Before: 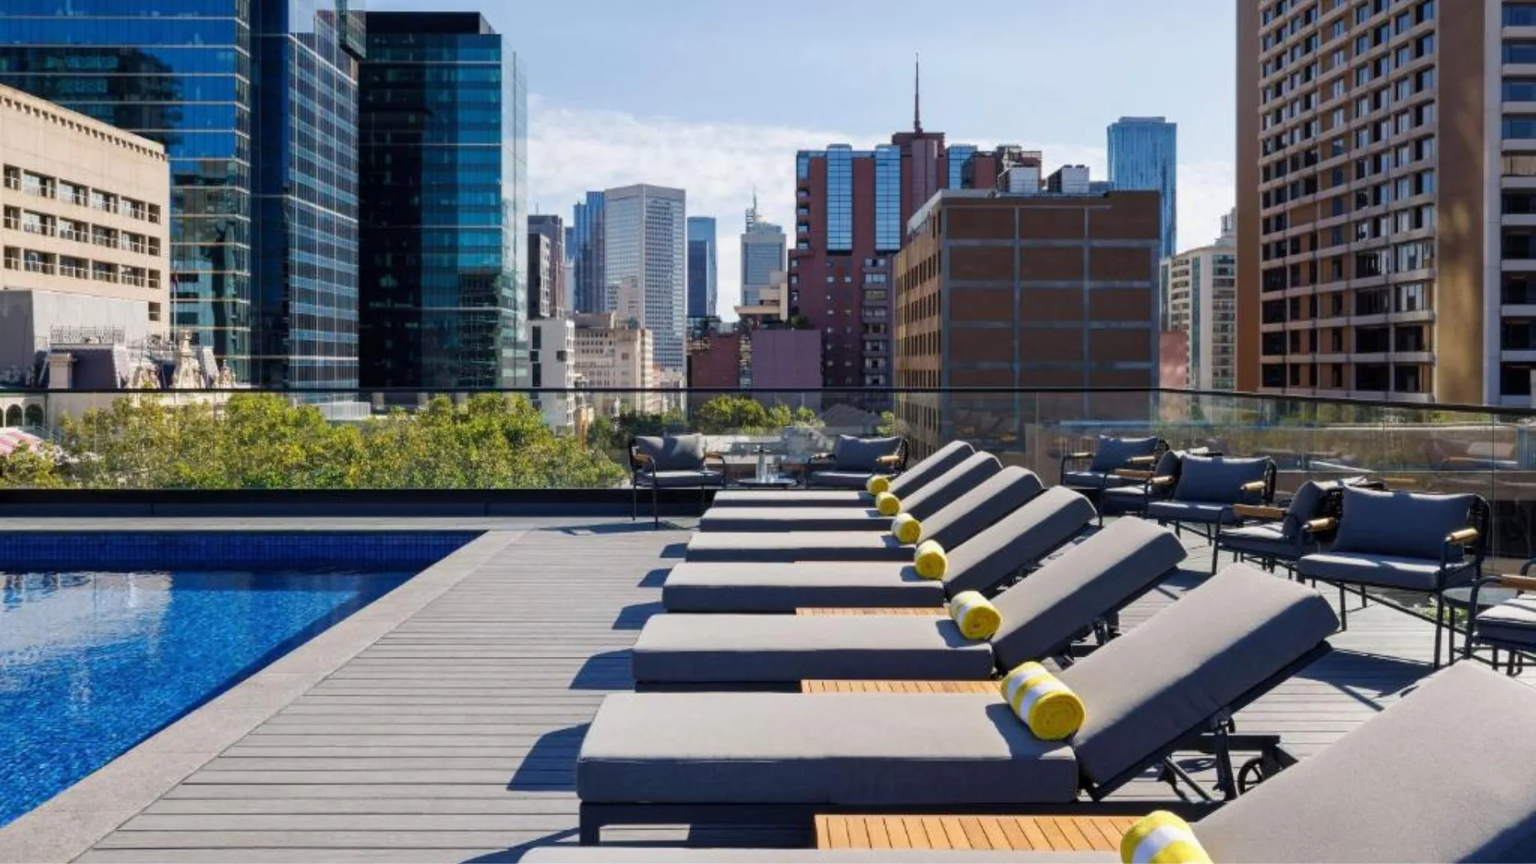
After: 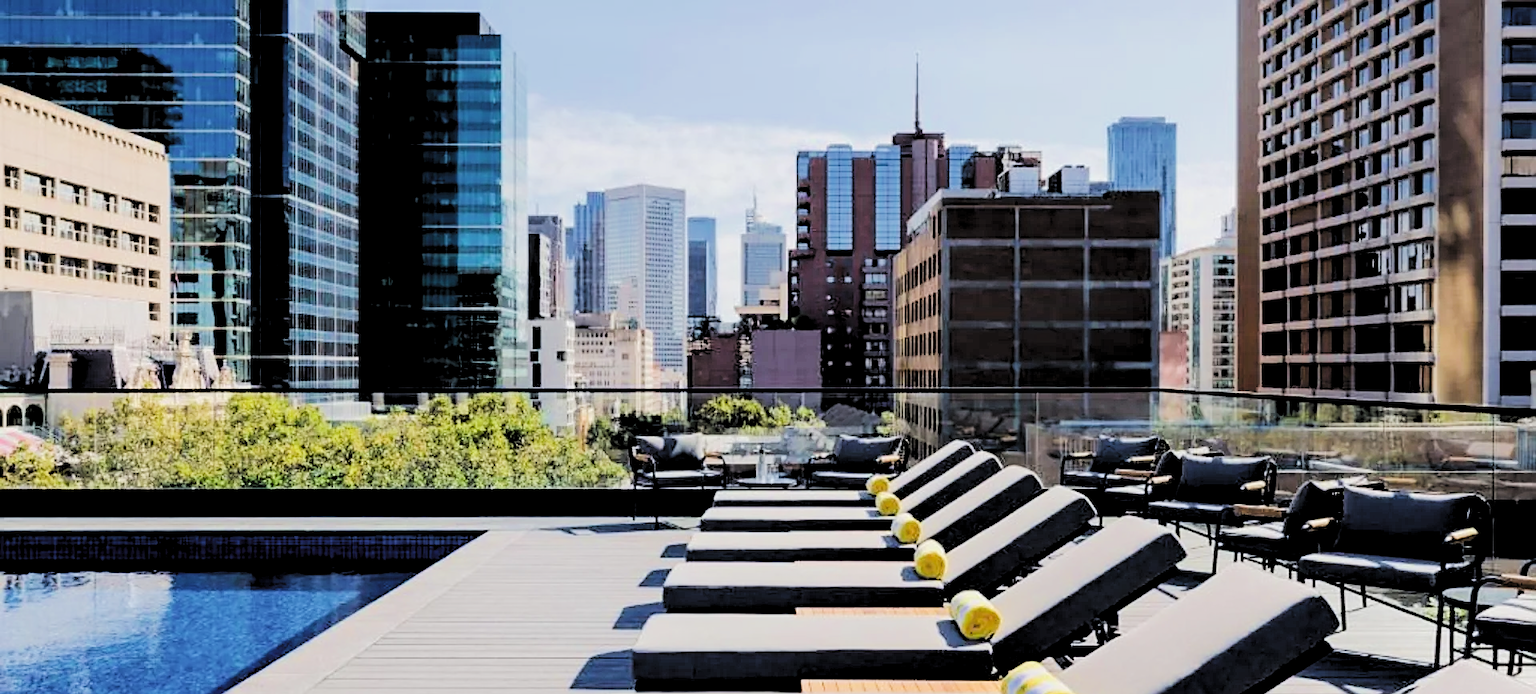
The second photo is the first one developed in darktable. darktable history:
crop: bottom 19.586%
tone equalizer: -7 EV 0.145 EV, -6 EV 0.563 EV, -5 EV 1.16 EV, -4 EV 1.36 EV, -3 EV 1.17 EV, -2 EV 0.6 EV, -1 EV 0.147 EV, edges refinement/feathering 500, mask exposure compensation -1.57 EV, preserve details no
sharpen: on, module defaults
filmic rgb: black relative exposure -7.79 EV, white relative exposure 4.3 EV, hardness 3.84
levels: white 99.96%, levels [0.182, 0.542, 0.902]
